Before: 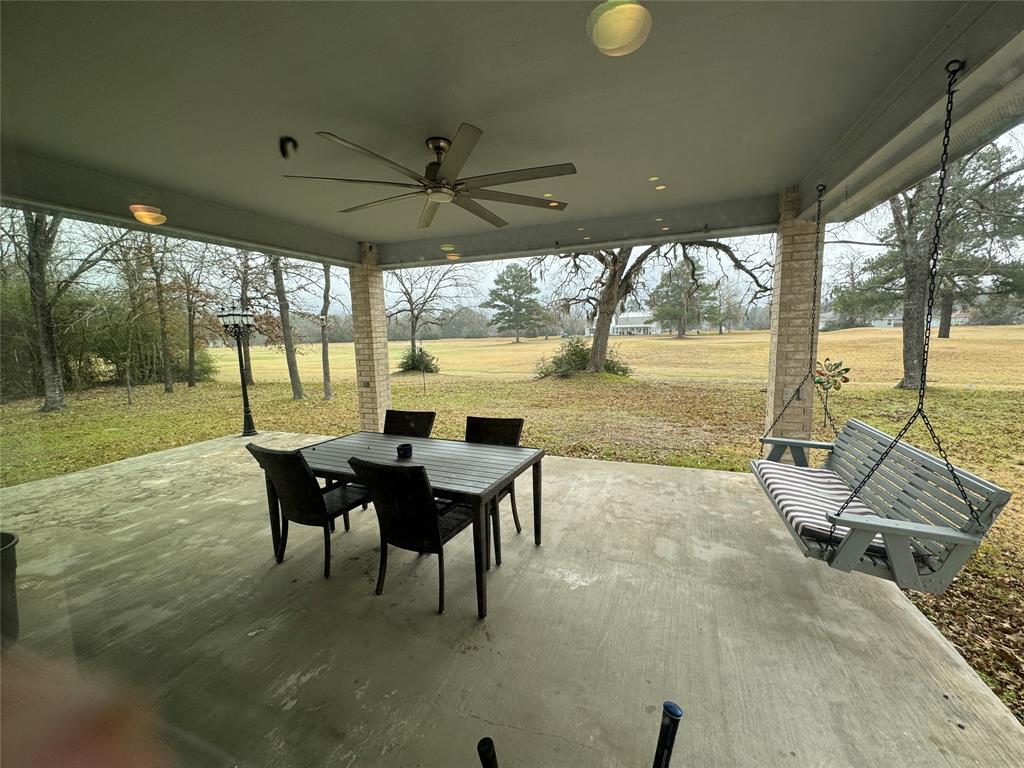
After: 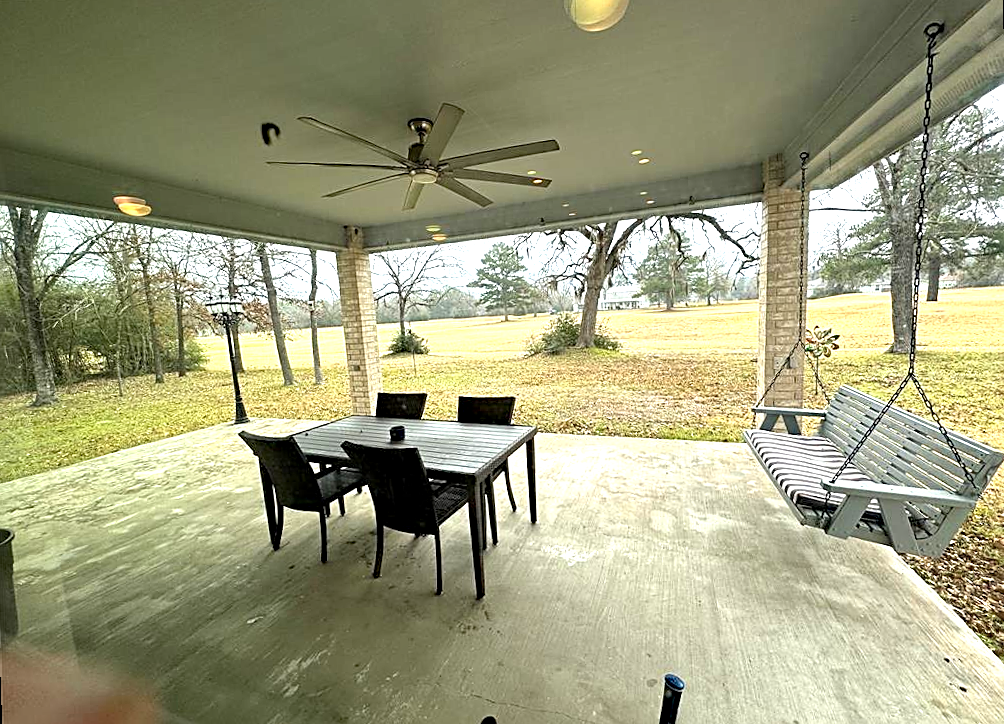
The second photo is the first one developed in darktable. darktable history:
rotate and perspective: rotation -2°, crop left 0.022, crop right 0.978, crop top 0.049, crop bottom 0.951
sharpen: on, module defaults
exposure: black level correction 0.001, exposure 1.05 EV, compensate exposure bias true, compensate highlight preservation false
haze removal: compatibility mode true, adaptive false
